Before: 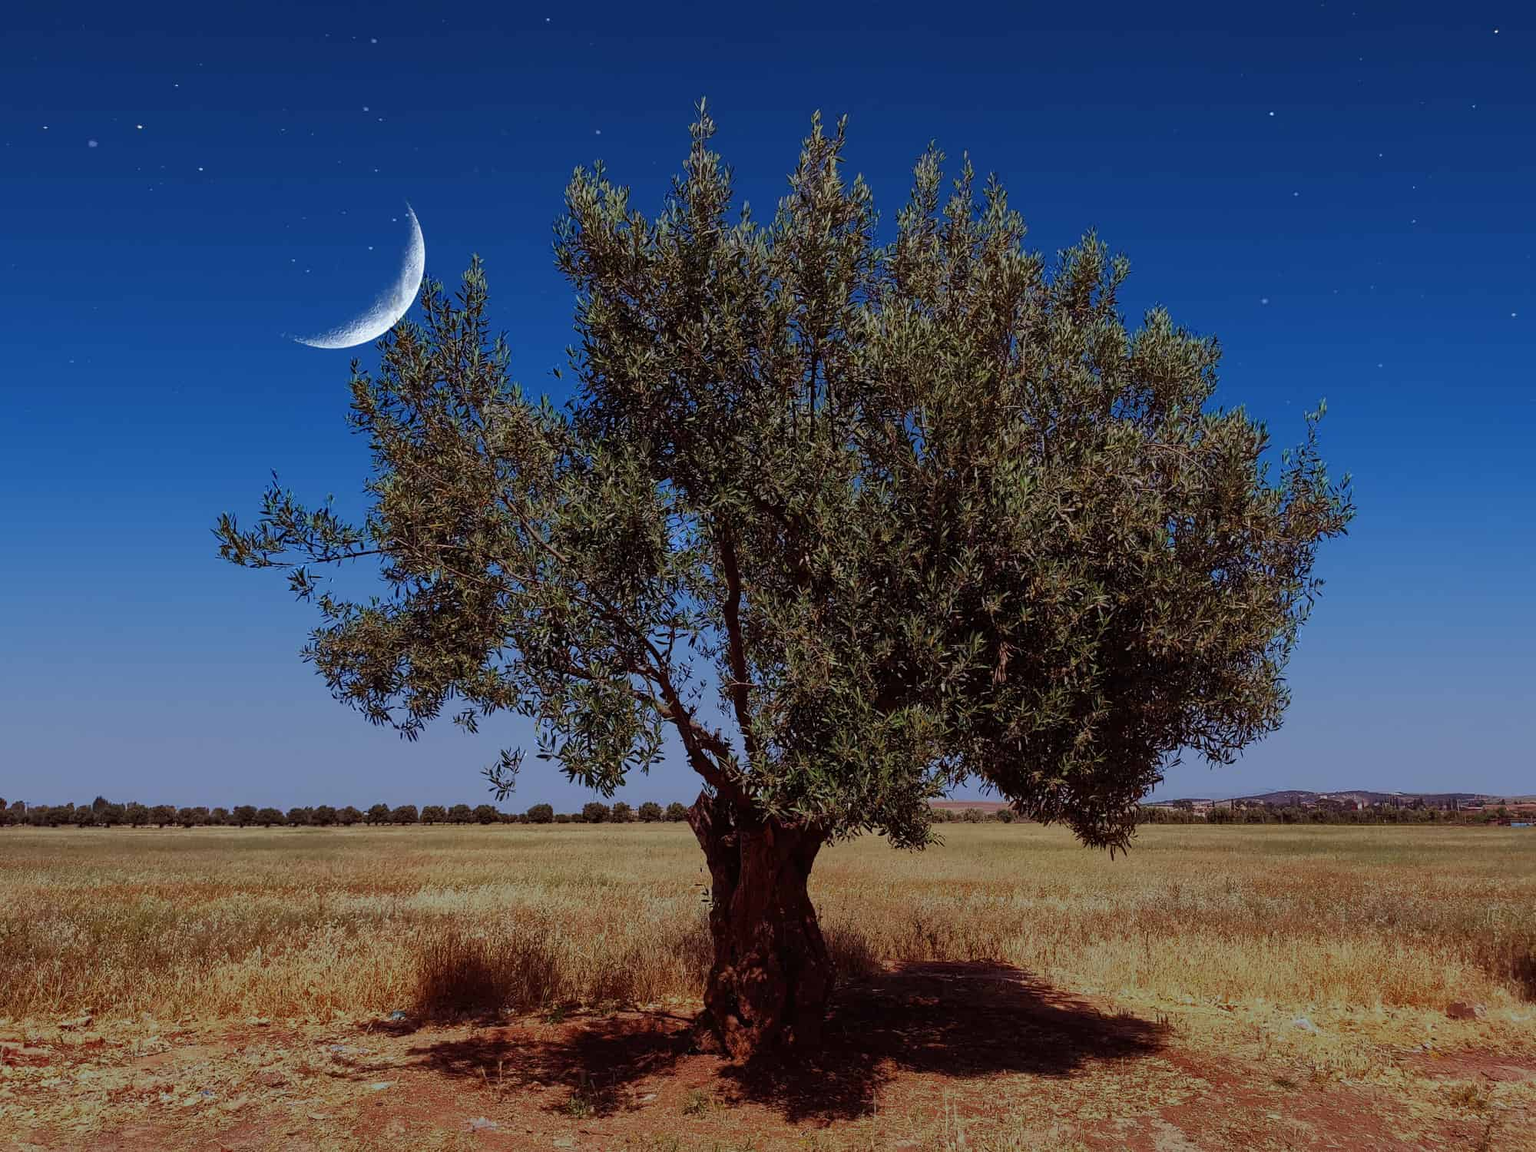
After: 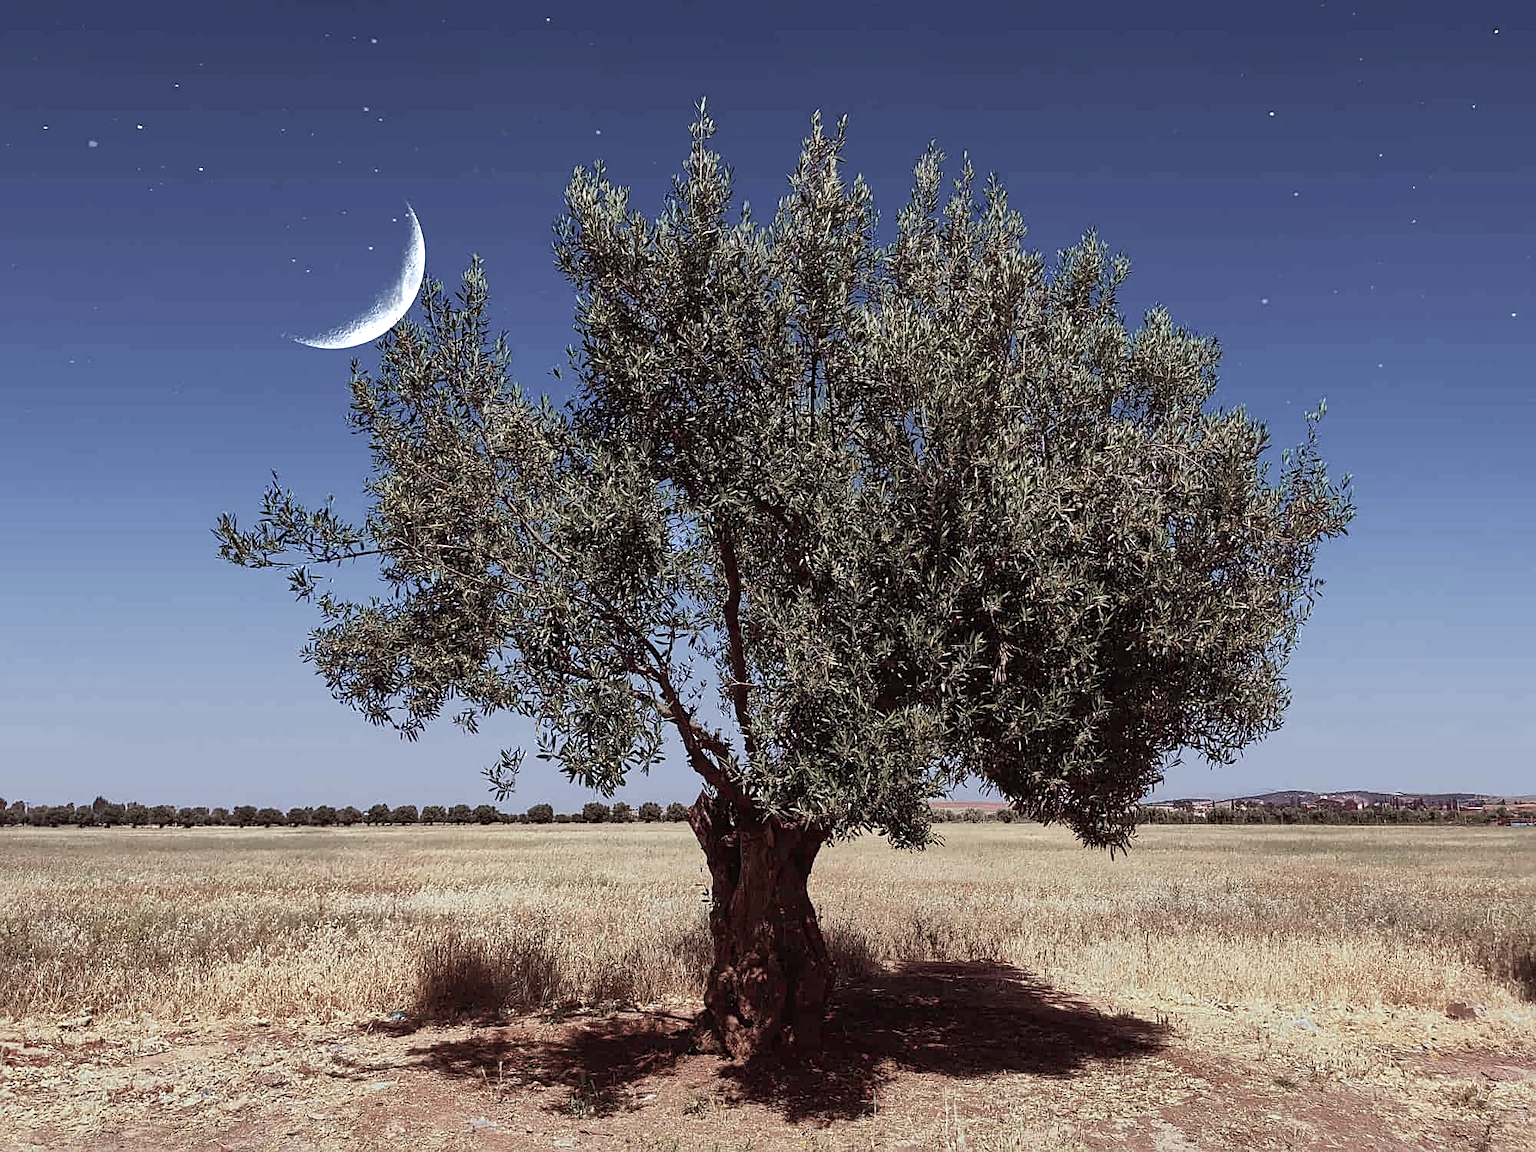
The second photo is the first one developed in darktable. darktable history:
white balance: emerald 1
sharpen: on, module defaults
exposure: black level correction 0, exposure 0.877 EV, compensate exposure bias true, compensate highlight preservation false
color zones: curves: ch0 [(0, 0.6) (0.129, 0.585) (0.193, 0.596) (0.429, 0.5) (0.571, 0.5) (0.714, 0.5) (0.857, 0.5) (1, 0.6)]; ch1 [(0, 0.453) (0.112, 0.245) (0.213, 0.252) (0.429, 0.233) (0.571, 0.231) (0.683, 0.242) (0.857, 0.296) (1, 0.453)]
